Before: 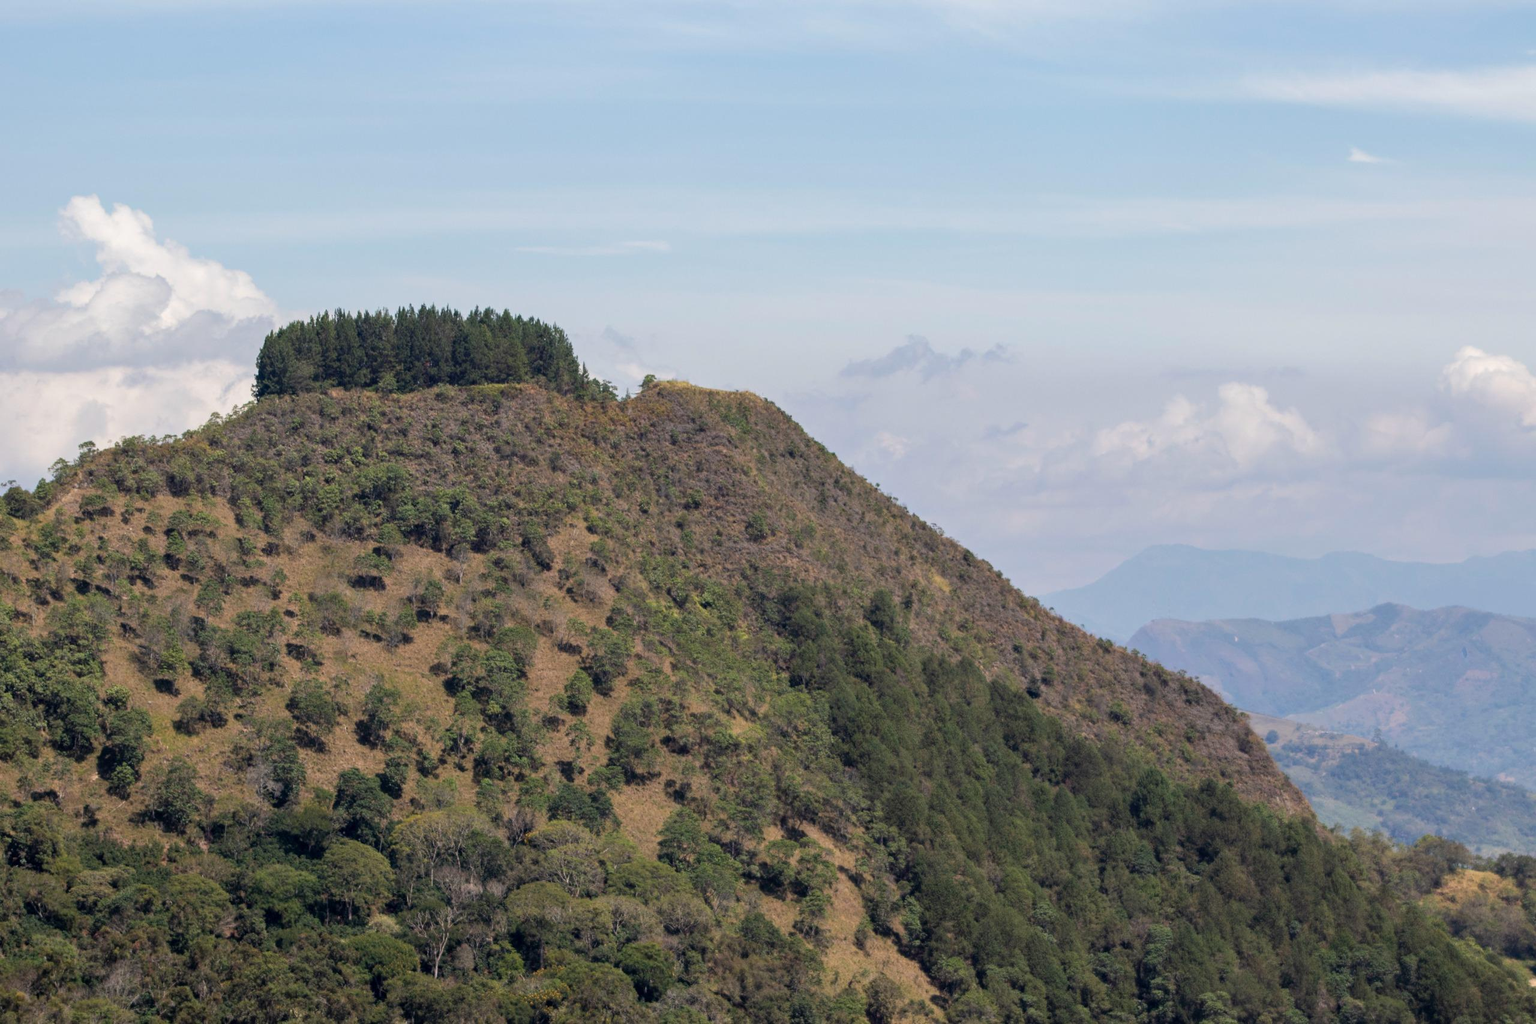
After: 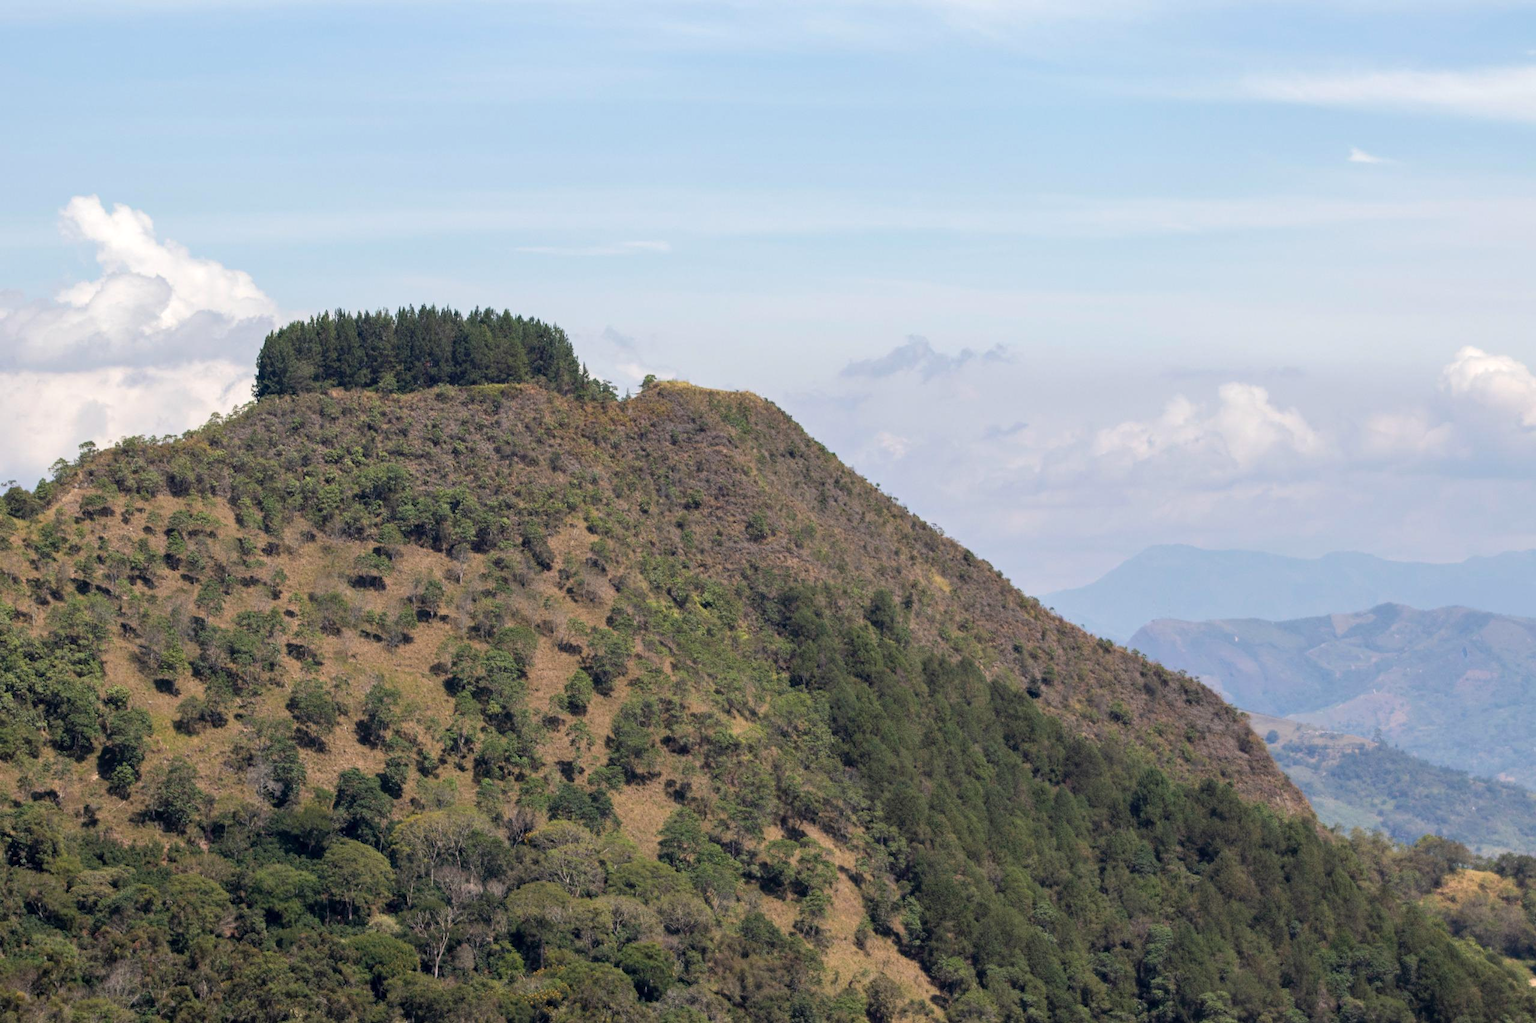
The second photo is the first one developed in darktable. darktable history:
white balance: emerald 1
exposure: exposure 0.197 EV, compensate highlight preservation false
